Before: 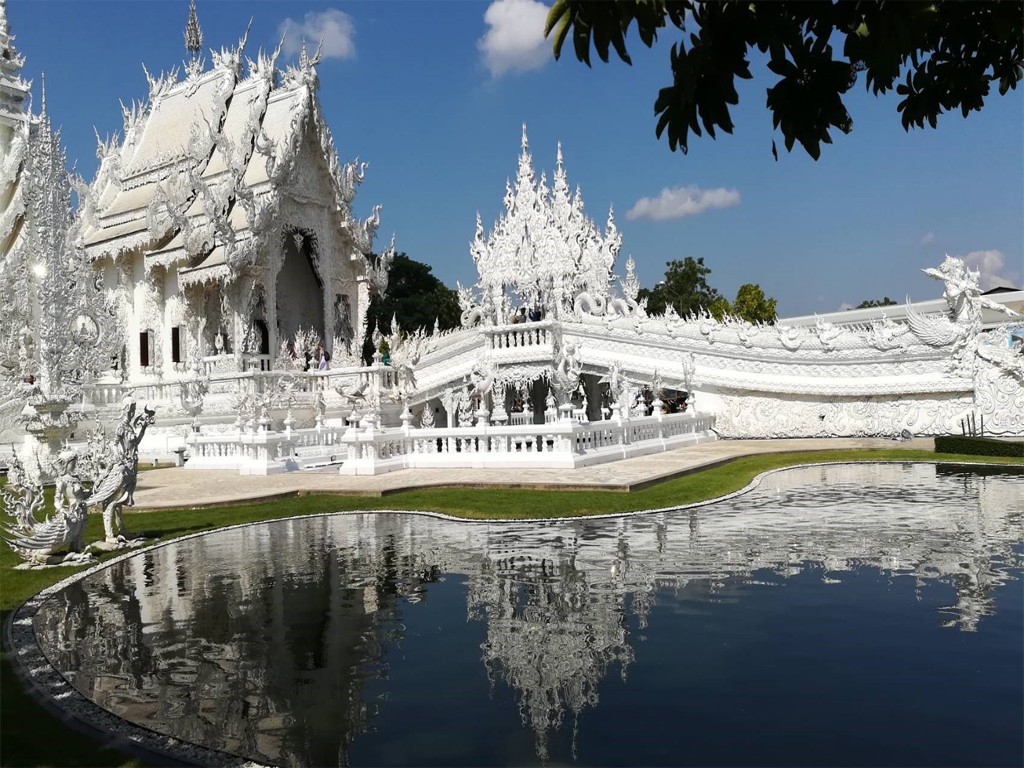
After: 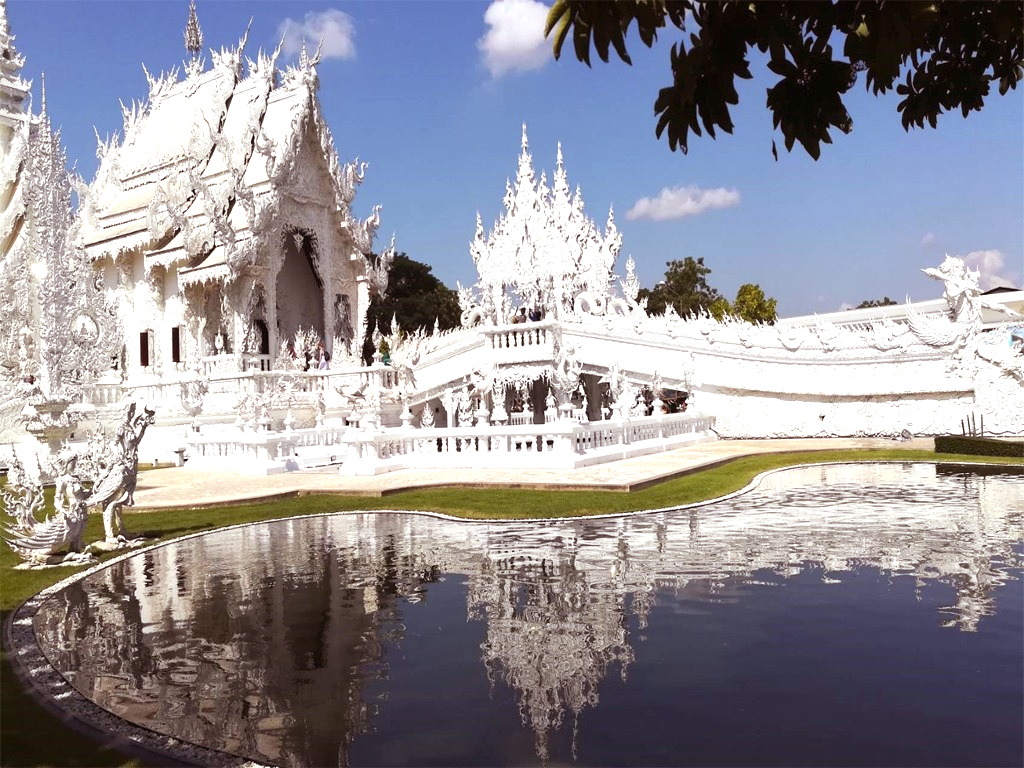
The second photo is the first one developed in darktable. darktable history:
exposure: black level correction 0, exposure 0.7 EV, compensate exposure bias true, compensate highlight preservation false
rgb levels: mode RGB, independent channels, levels [[0, 0.474, 1], [0, 0.5, 1], [0, 0.5, 1]]
